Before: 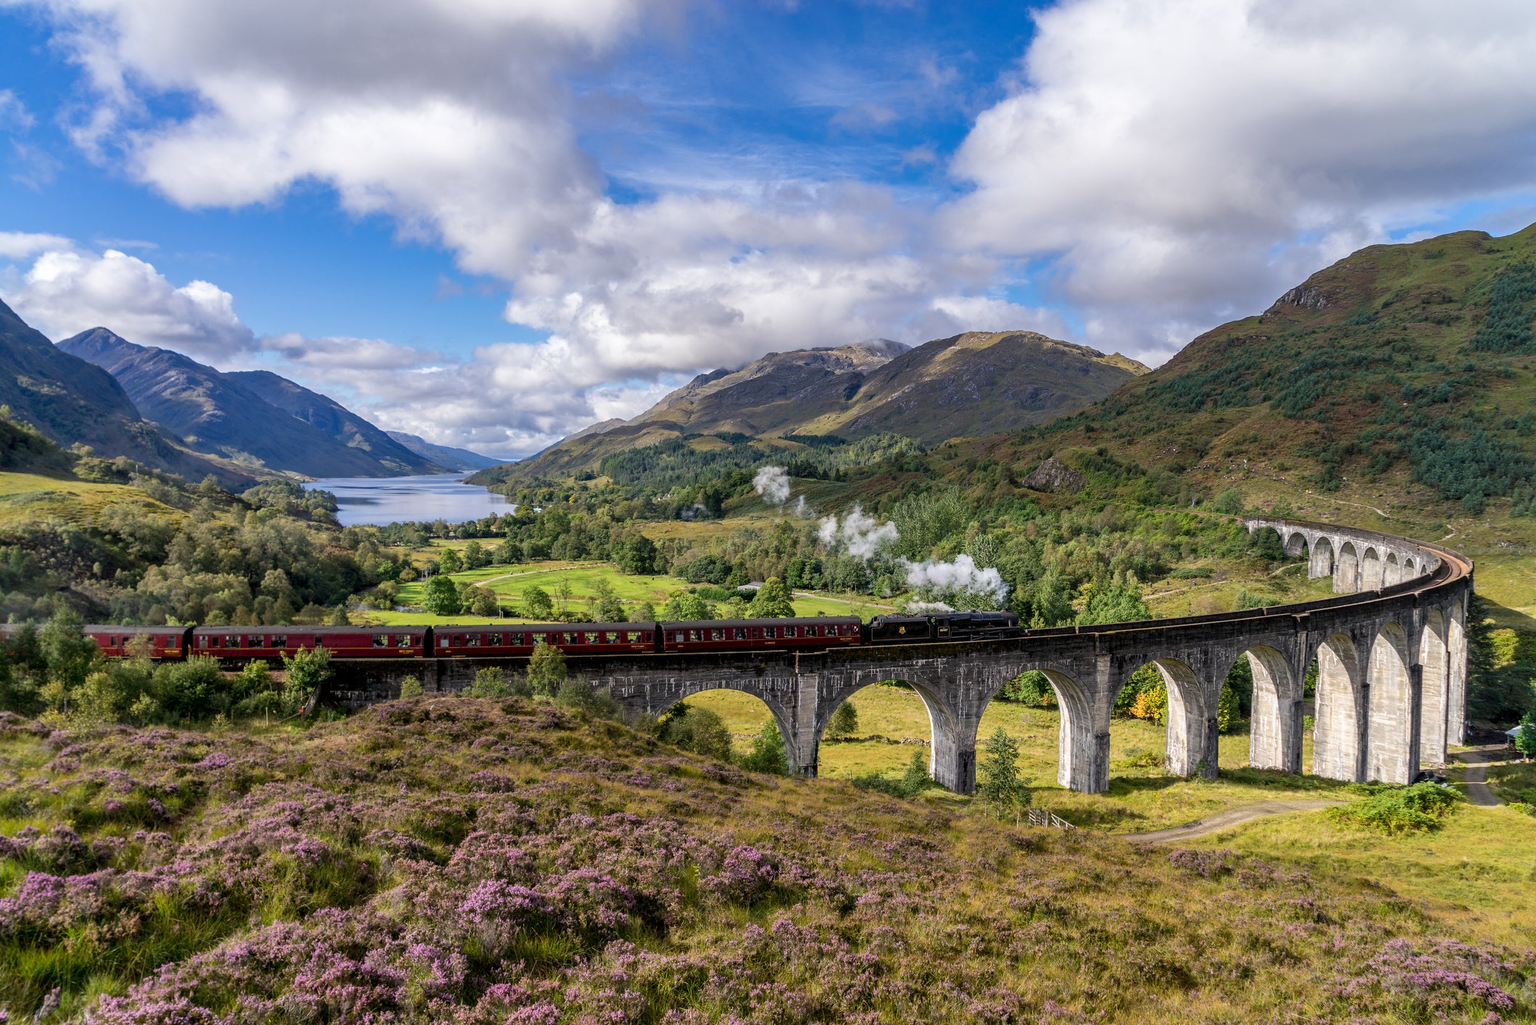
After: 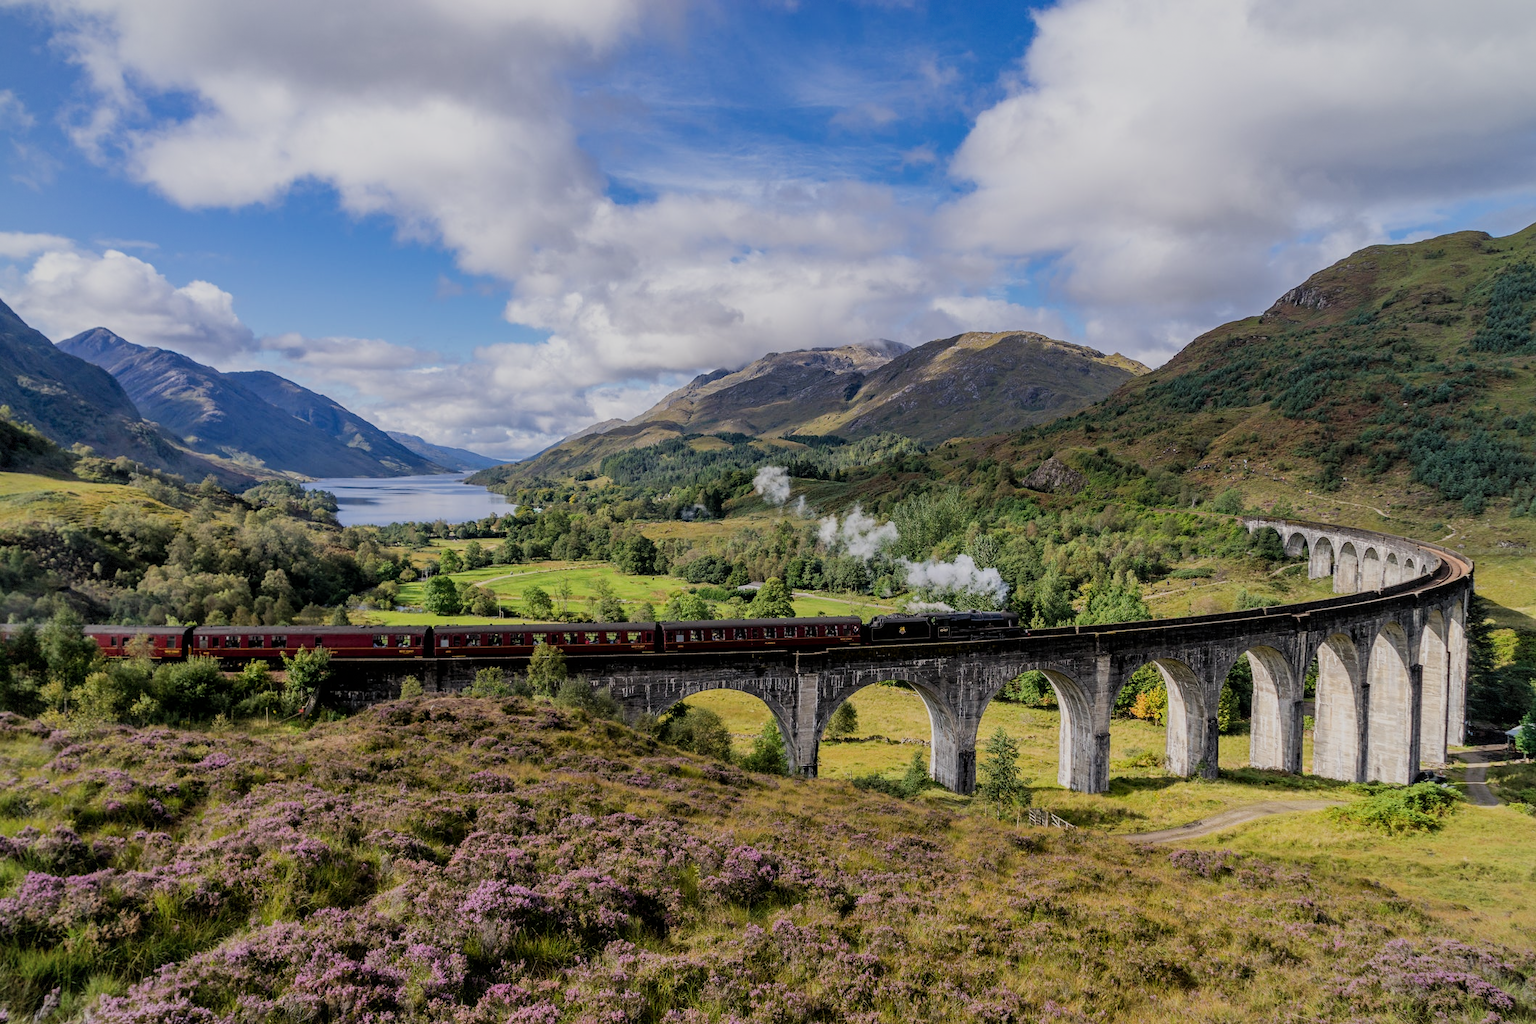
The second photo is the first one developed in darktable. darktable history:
filmic rgb: black relative exposure -7.65 EV, white relative exposure 4.56 EV, hardness 3.61
vignetting: fall-off start 85%, fall-off radius 80%, brightness -0.182, saturation -0.3, width/height ratio 1.219, dithering 8-bit output, unbound false
